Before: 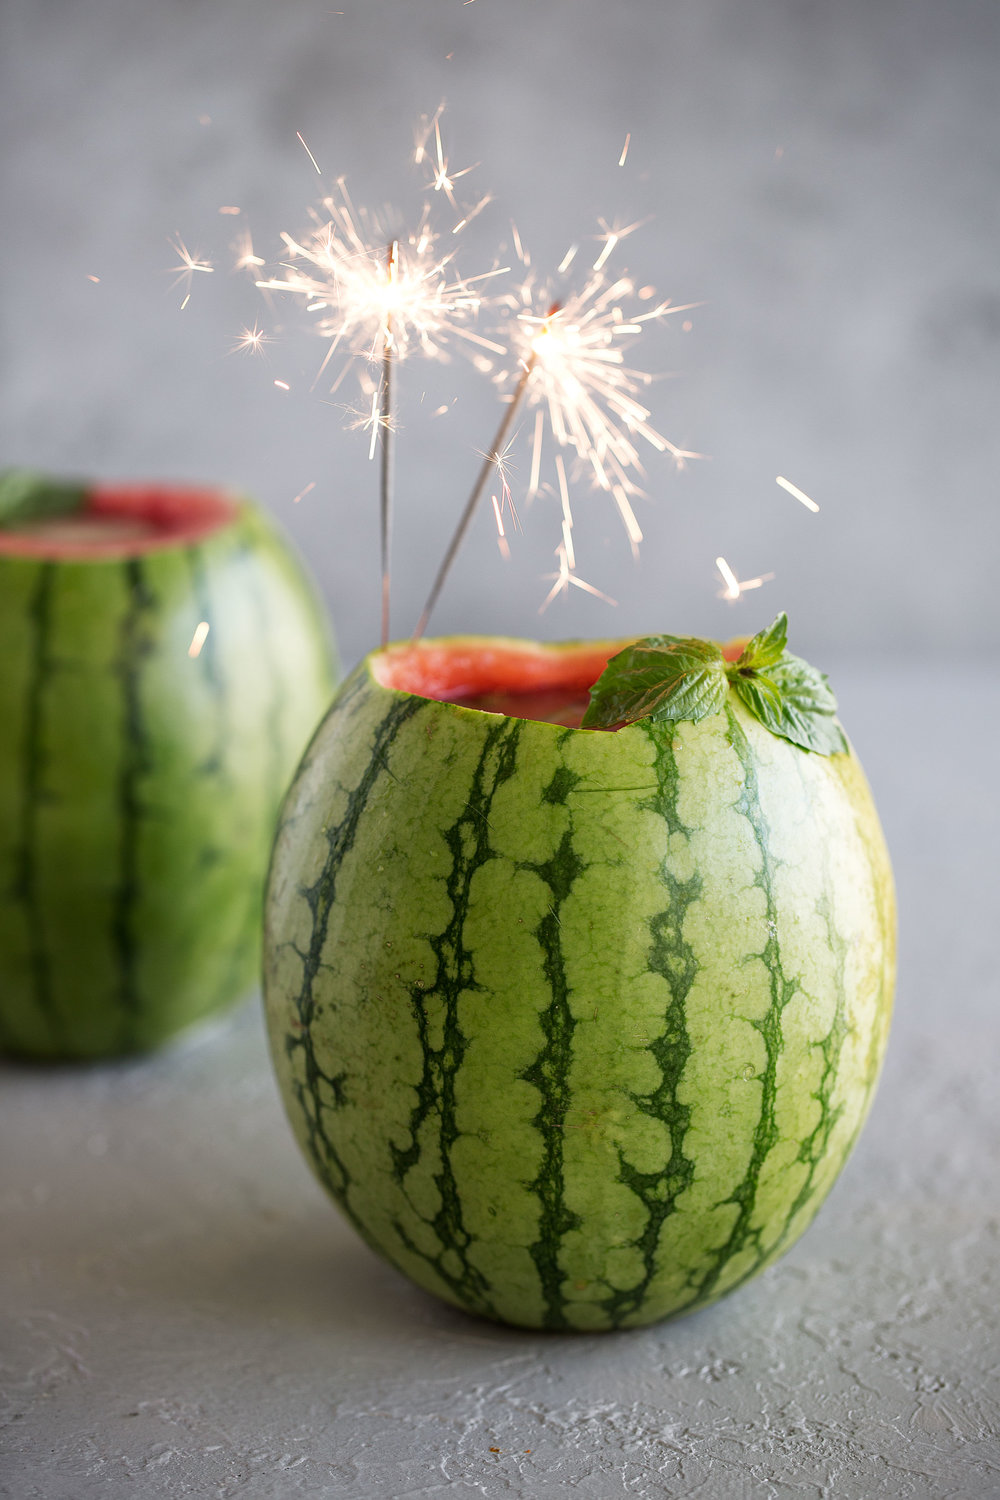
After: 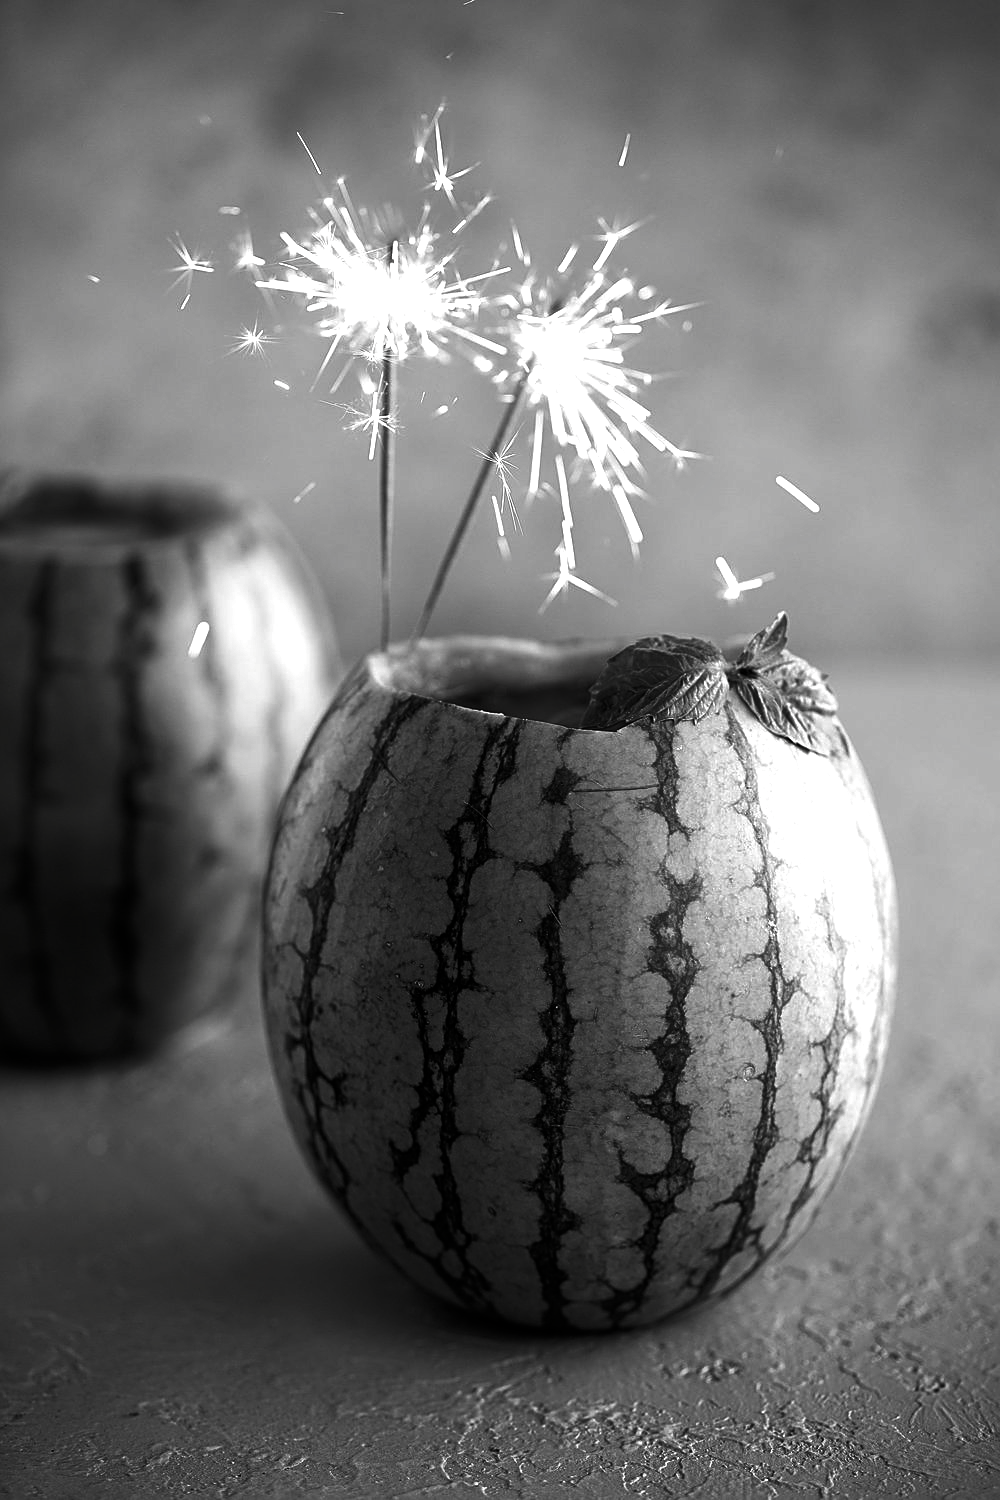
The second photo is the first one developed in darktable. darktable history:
tone equalizer: -8 EV -0.425 EV, -7 EV -0.395 EV, -6 EV -0.299 EV, -5 EV -0.25 EV, -3 EV 0.236 EV, -2 EV 0.314 EV, -1 EV 0.395 EV, +0 EV 0.42 EV
sharpen: on, module defaults
contrast brightness saturation: contrast -0.036, brightness -0.596, saturation -0.995
